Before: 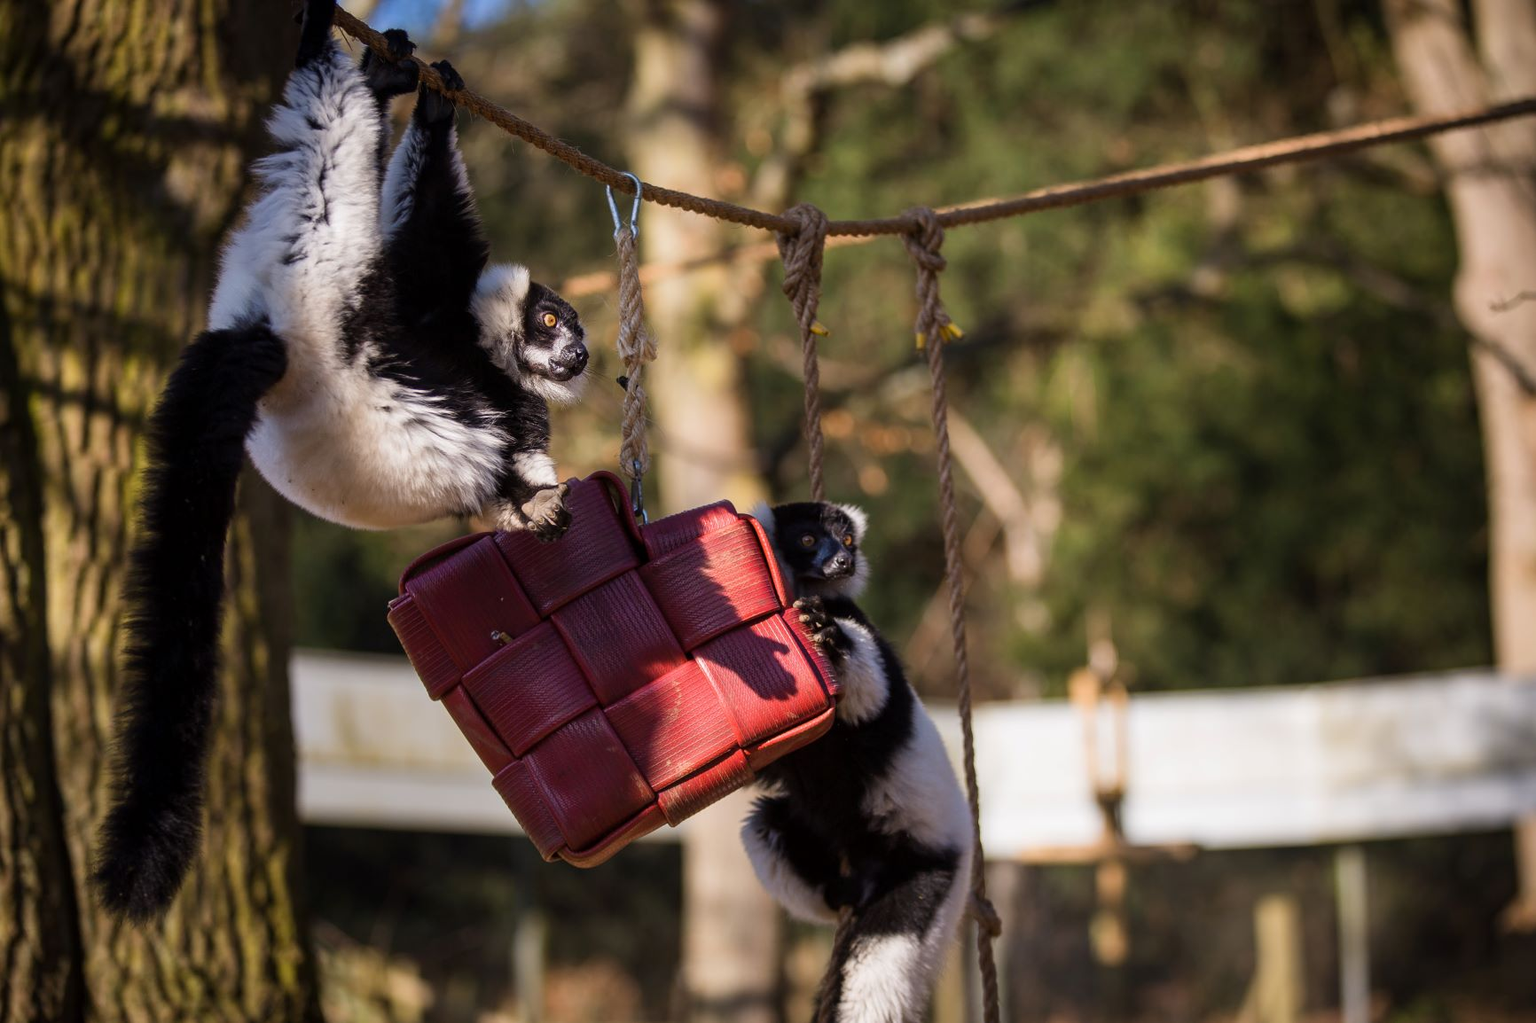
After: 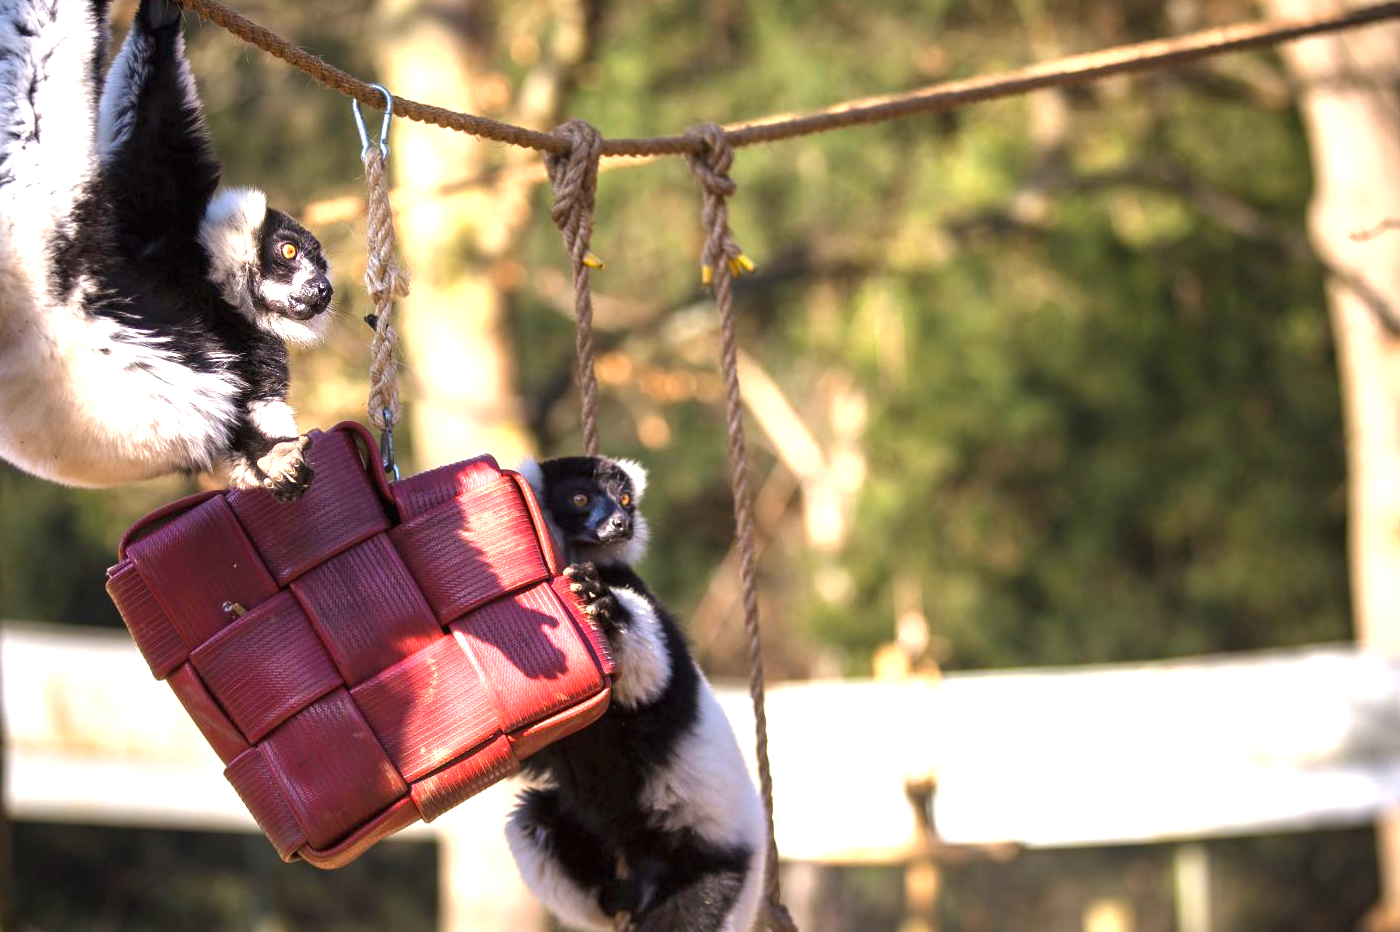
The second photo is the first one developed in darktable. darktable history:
shadows and highlights: shadows 25, highlights -25
exposure: black level correction 0, exposure 1.5 EV, compensate exposure bias true, compensate highlight preservation false
crop: left 19.159%, top 9.58%, bottom 9.58%
